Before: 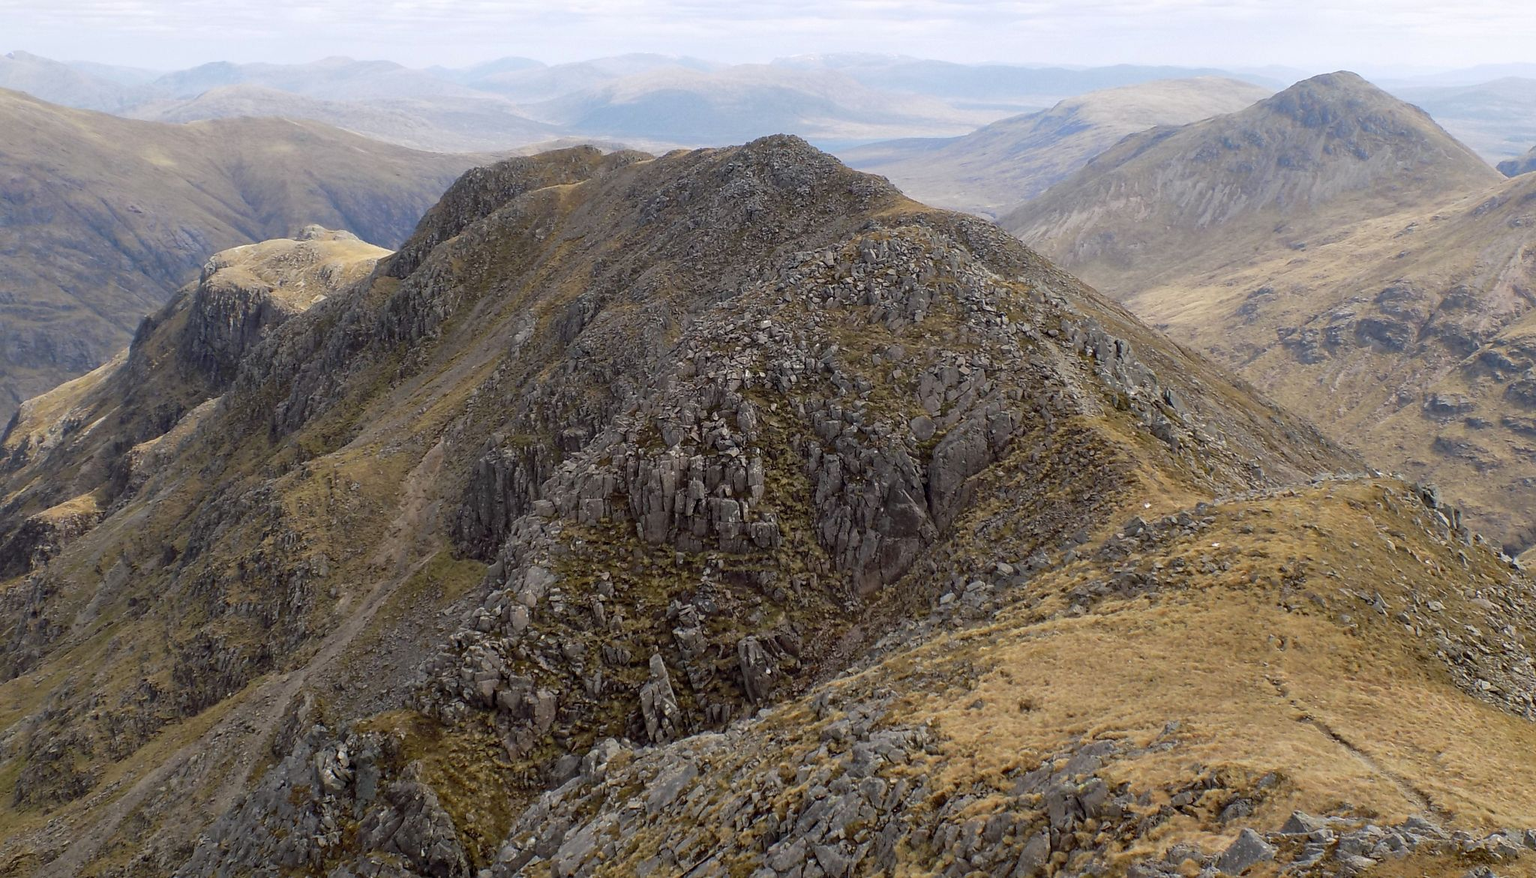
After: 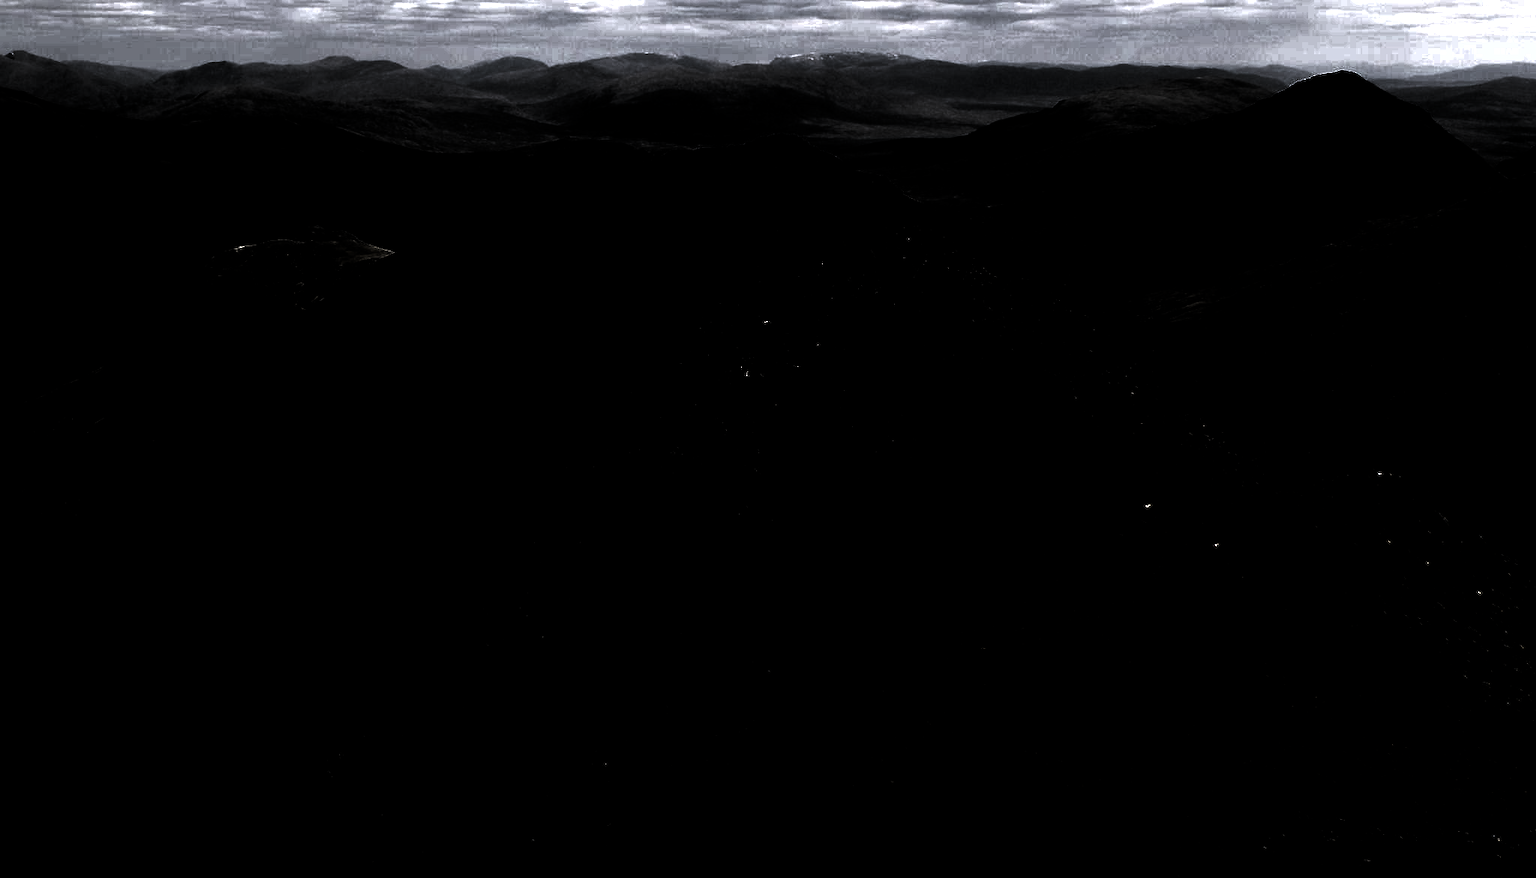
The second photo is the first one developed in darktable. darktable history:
levels: levels [0.721, 0.937, 0.997]
color balance: lift [1, 1, 0.999, 1.001], gamma [1, 1.003, 1.005, 0.995], gain [1, 0.992, 0.988, 1.012], contrast 5%, output saturation 110%
